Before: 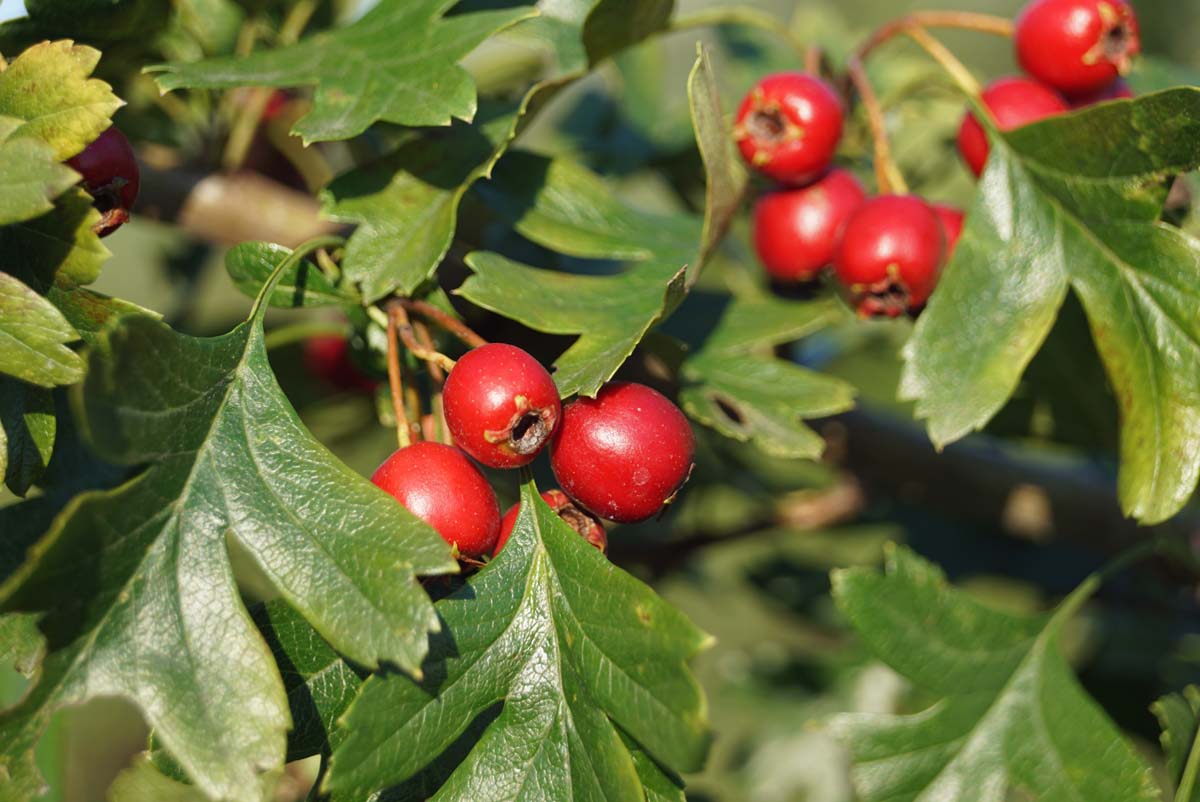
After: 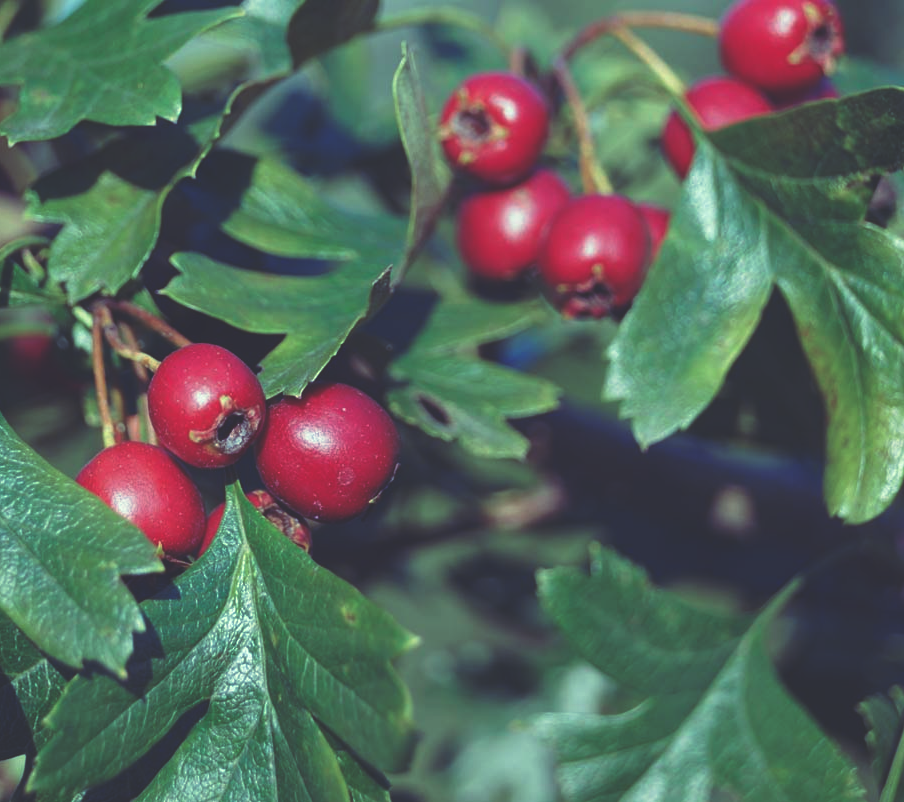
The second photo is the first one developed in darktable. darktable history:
crop and rotate: left 24.6%
rgb curve: curves: ch0 [(0, 0.186) (0.314, 0.284) (0.576, 0.466) (0.805, 0.691) (0.936, 0.886)]; ch1 [(0, 0.186) (0.314, 0.284) (0.581, 0.534) (0.771, 0.746) (0.936, 0.958)]; ch2 [(0, 0.216) (0.275, 0.39) (1, 1)], mode RGB, independent channels, compensate middle gray true, preserve colors none
